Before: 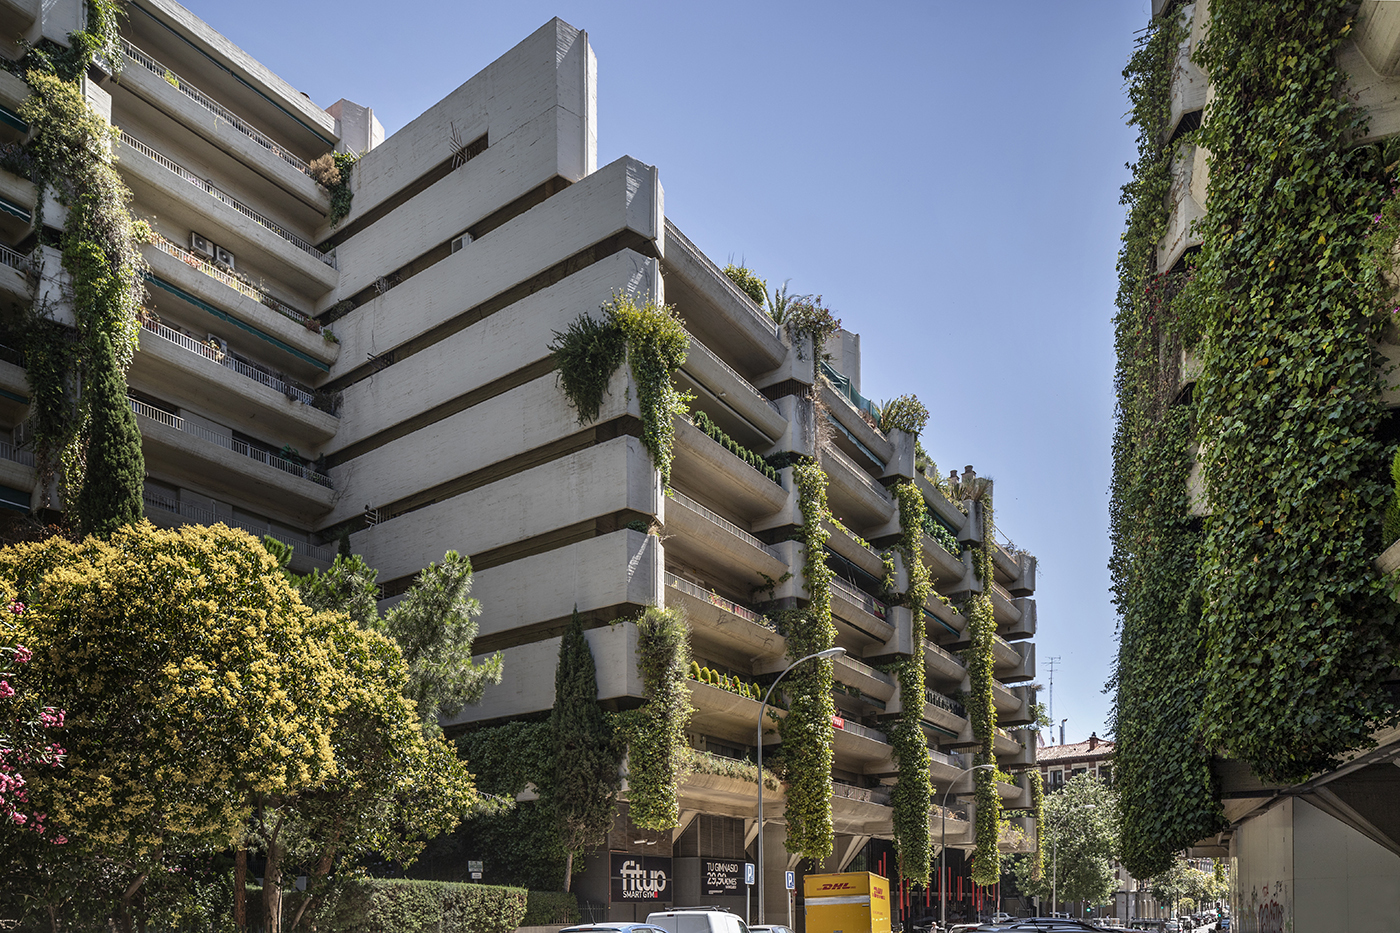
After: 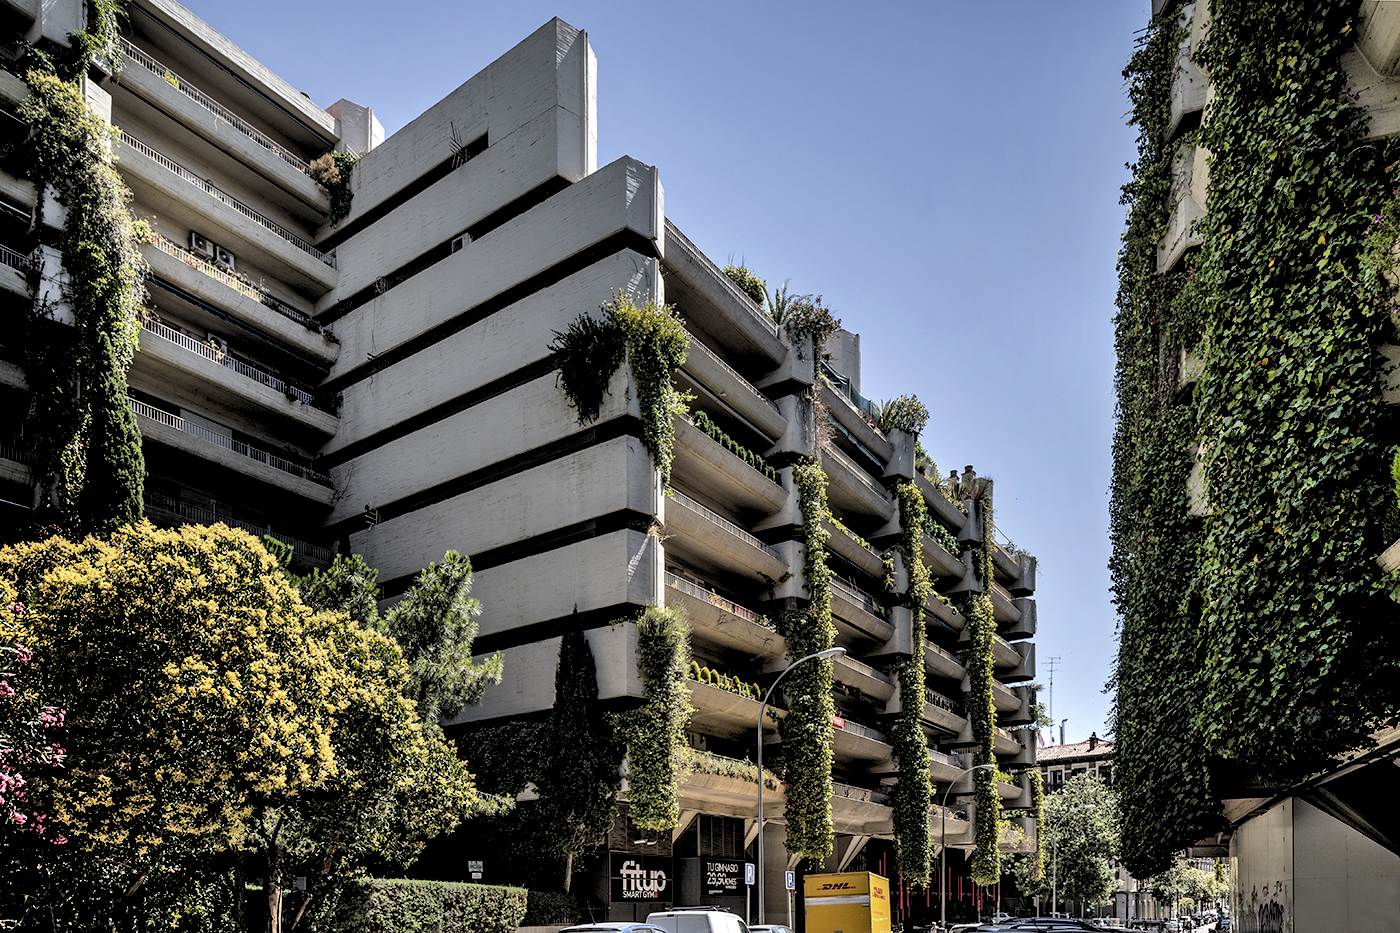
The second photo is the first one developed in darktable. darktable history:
shadows and highlights: low approximation 0.01, soften with gaussian
rgb levels: levels [[0.034, 0.472, 0.904], [0, 0.5, 1], [0, 0.5, 1]]
